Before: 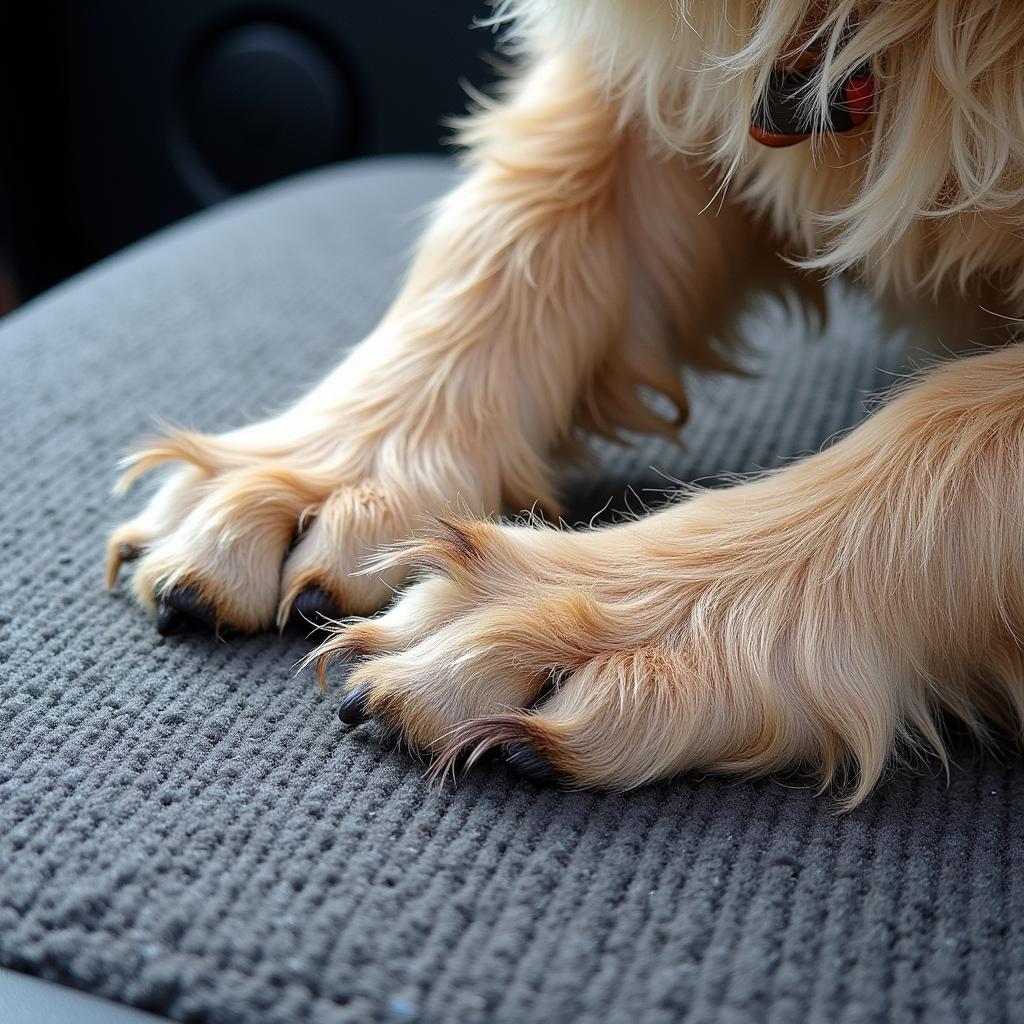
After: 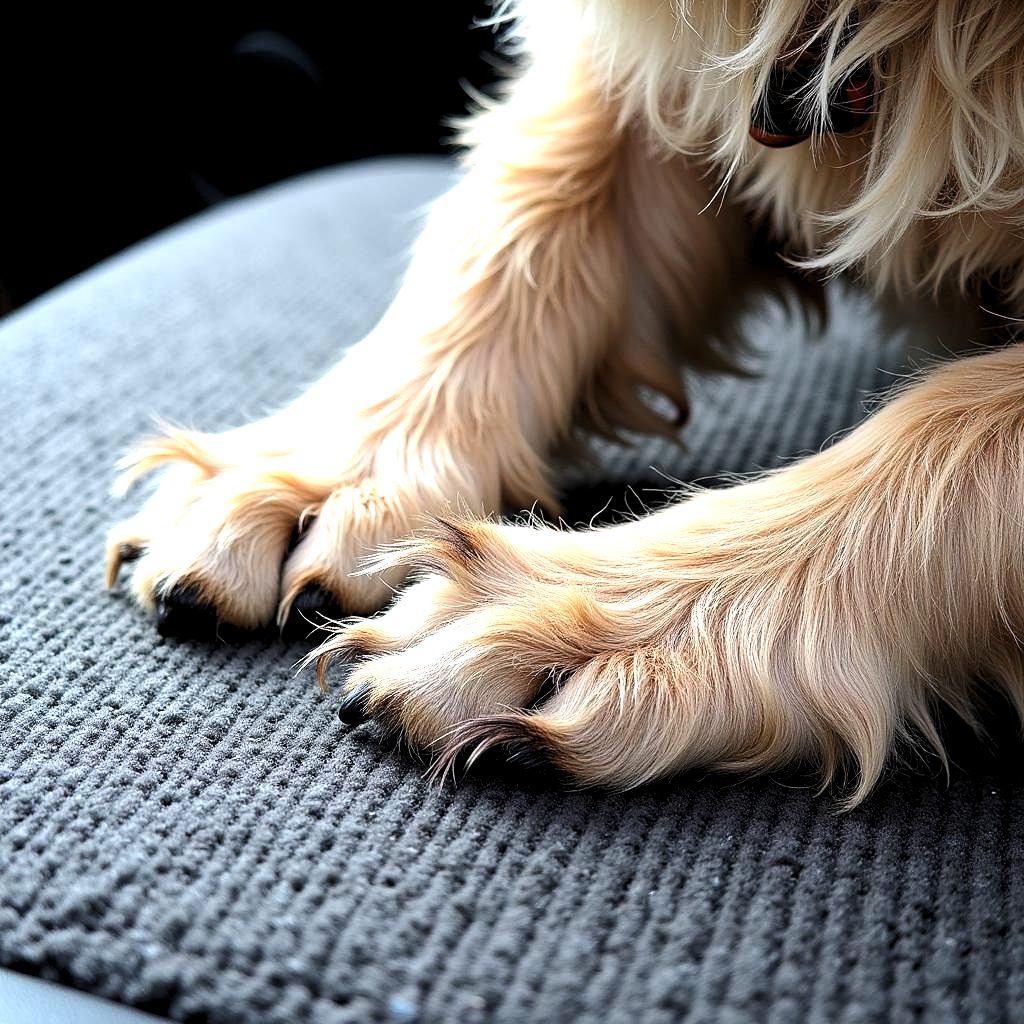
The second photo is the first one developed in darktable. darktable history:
levels: white 99.88%, levels [0.062, 0.494, 0.925]
tone equalizer: -8 EV -0.754 EV, -7 EV -0.718 EV, -6 EV -0.561 EV, -5 EV -0.385 EV, -3 EV 0.382 EV, -2 EV 0.6 EV, -1 EV 0.684 EV, +0 EV 0.742 EV, edges refinement/feathering 500, mask exposure compensation -1.57 EV, preserve details no
